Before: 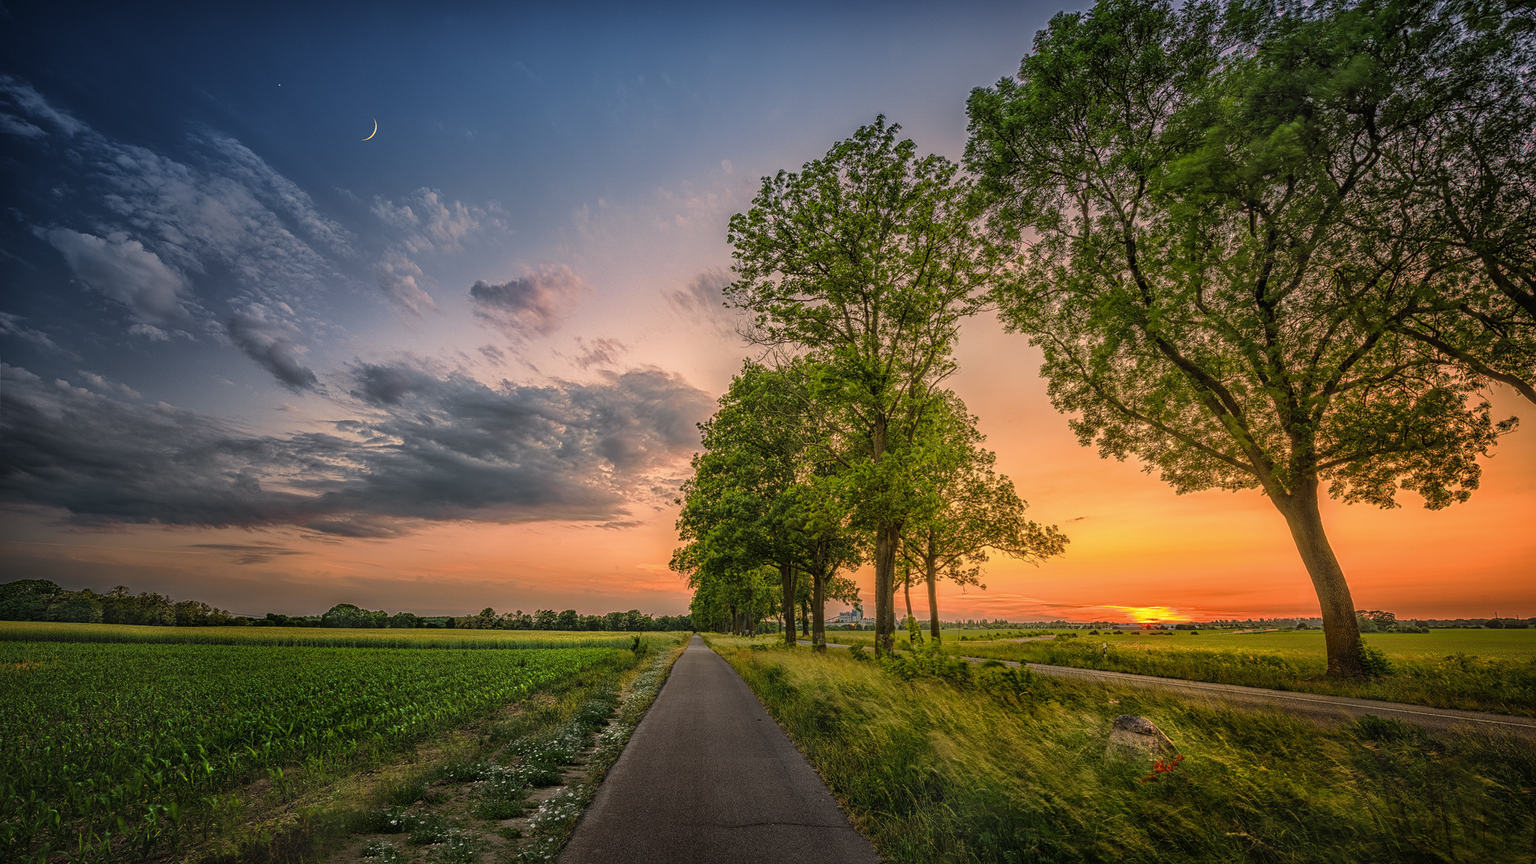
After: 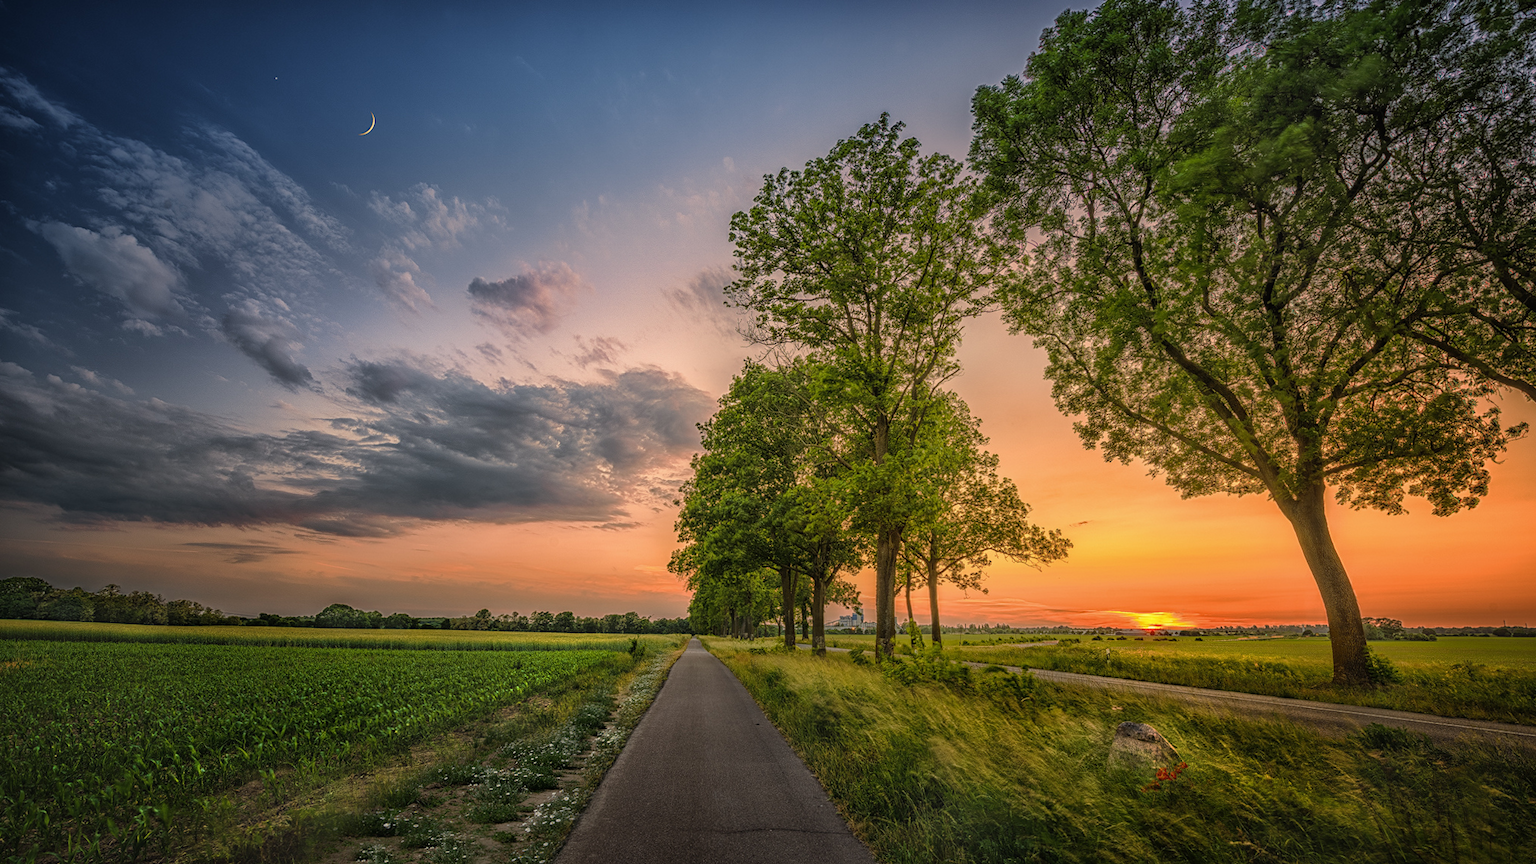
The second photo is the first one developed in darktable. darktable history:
crop and rotate: angle -0.386°
